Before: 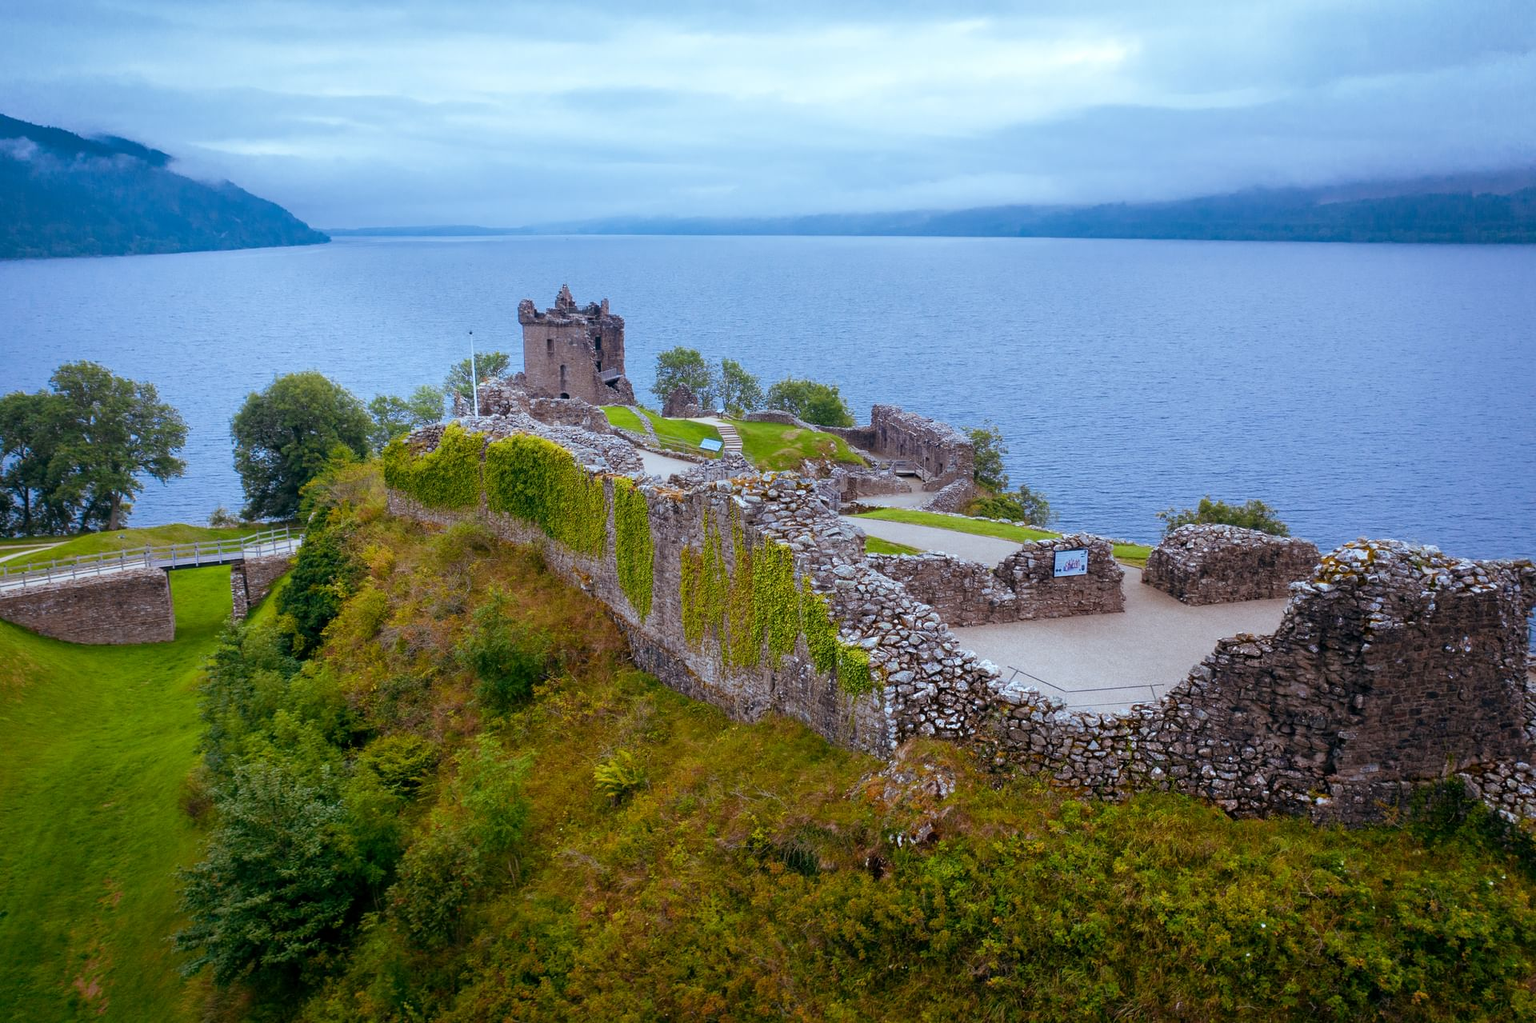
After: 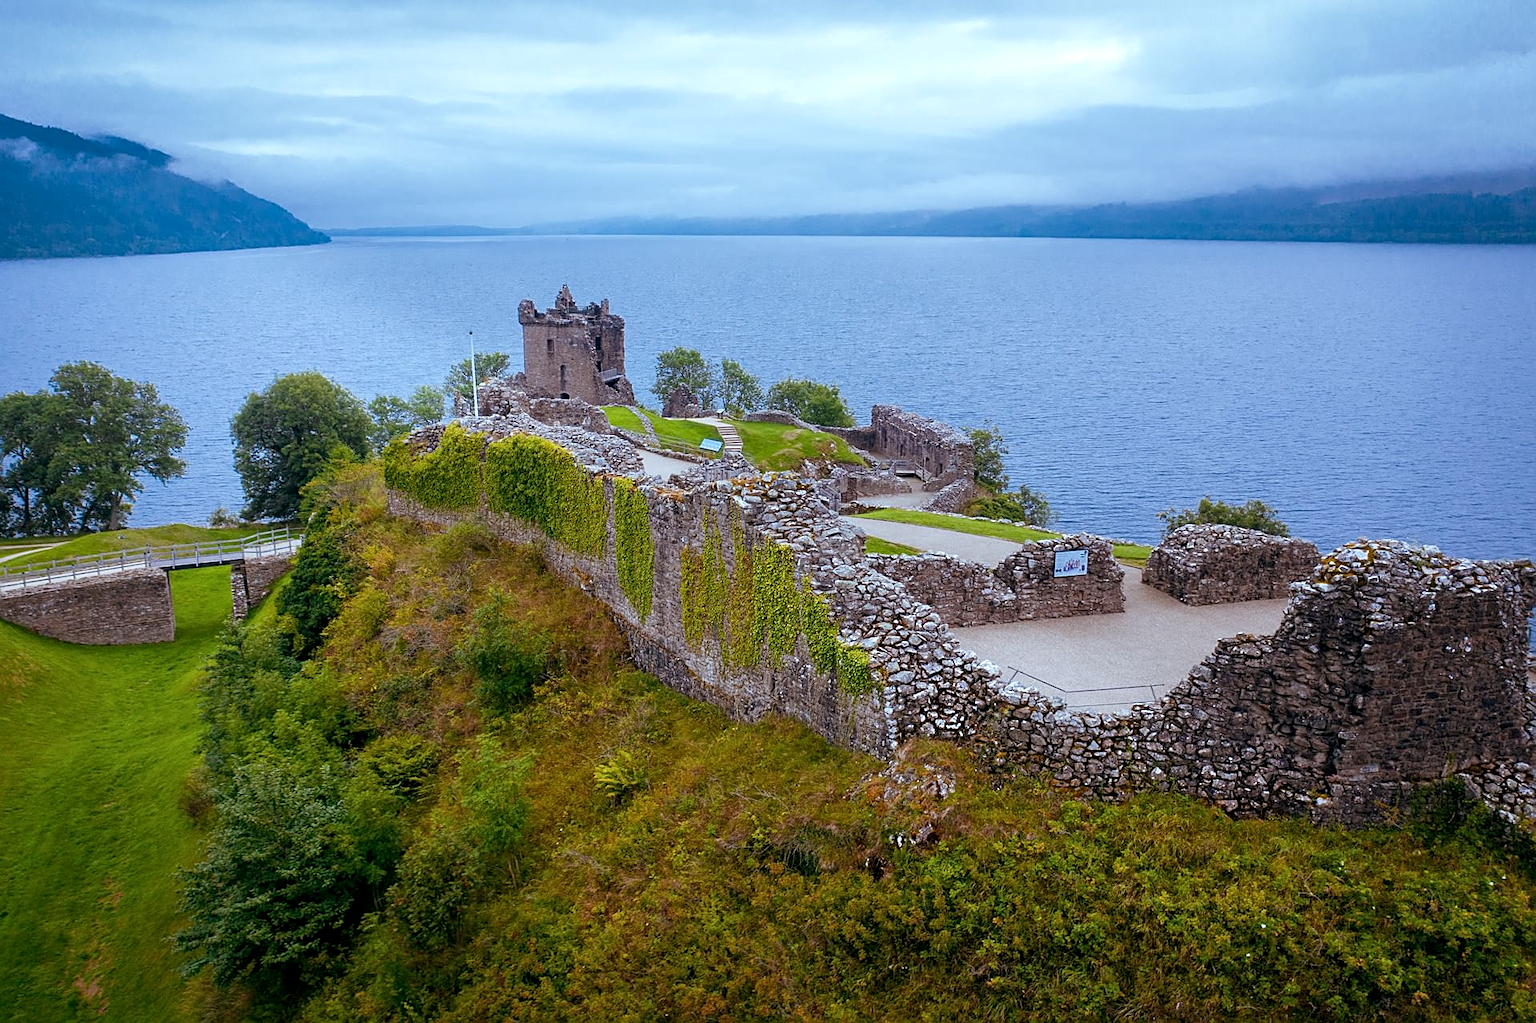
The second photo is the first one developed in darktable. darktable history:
sharpen: on, module defaults
local contrast: highlights 107%, shadows 98%, detail 119%, midtone range 0.2
